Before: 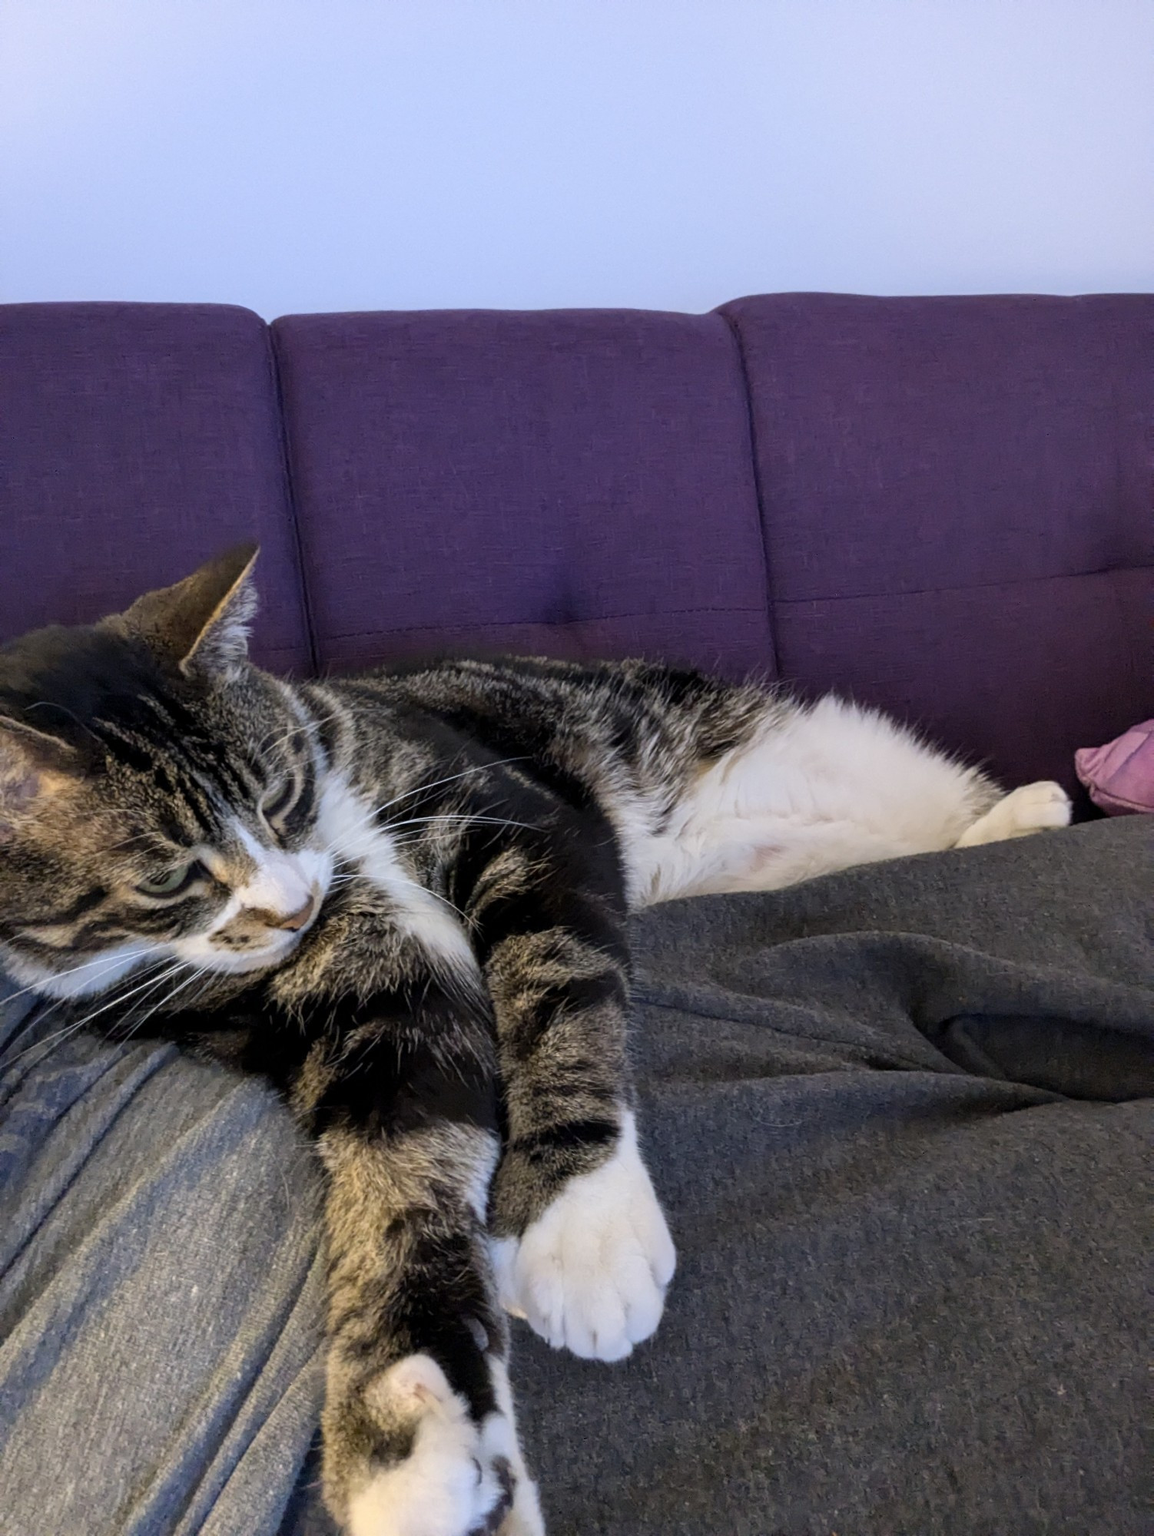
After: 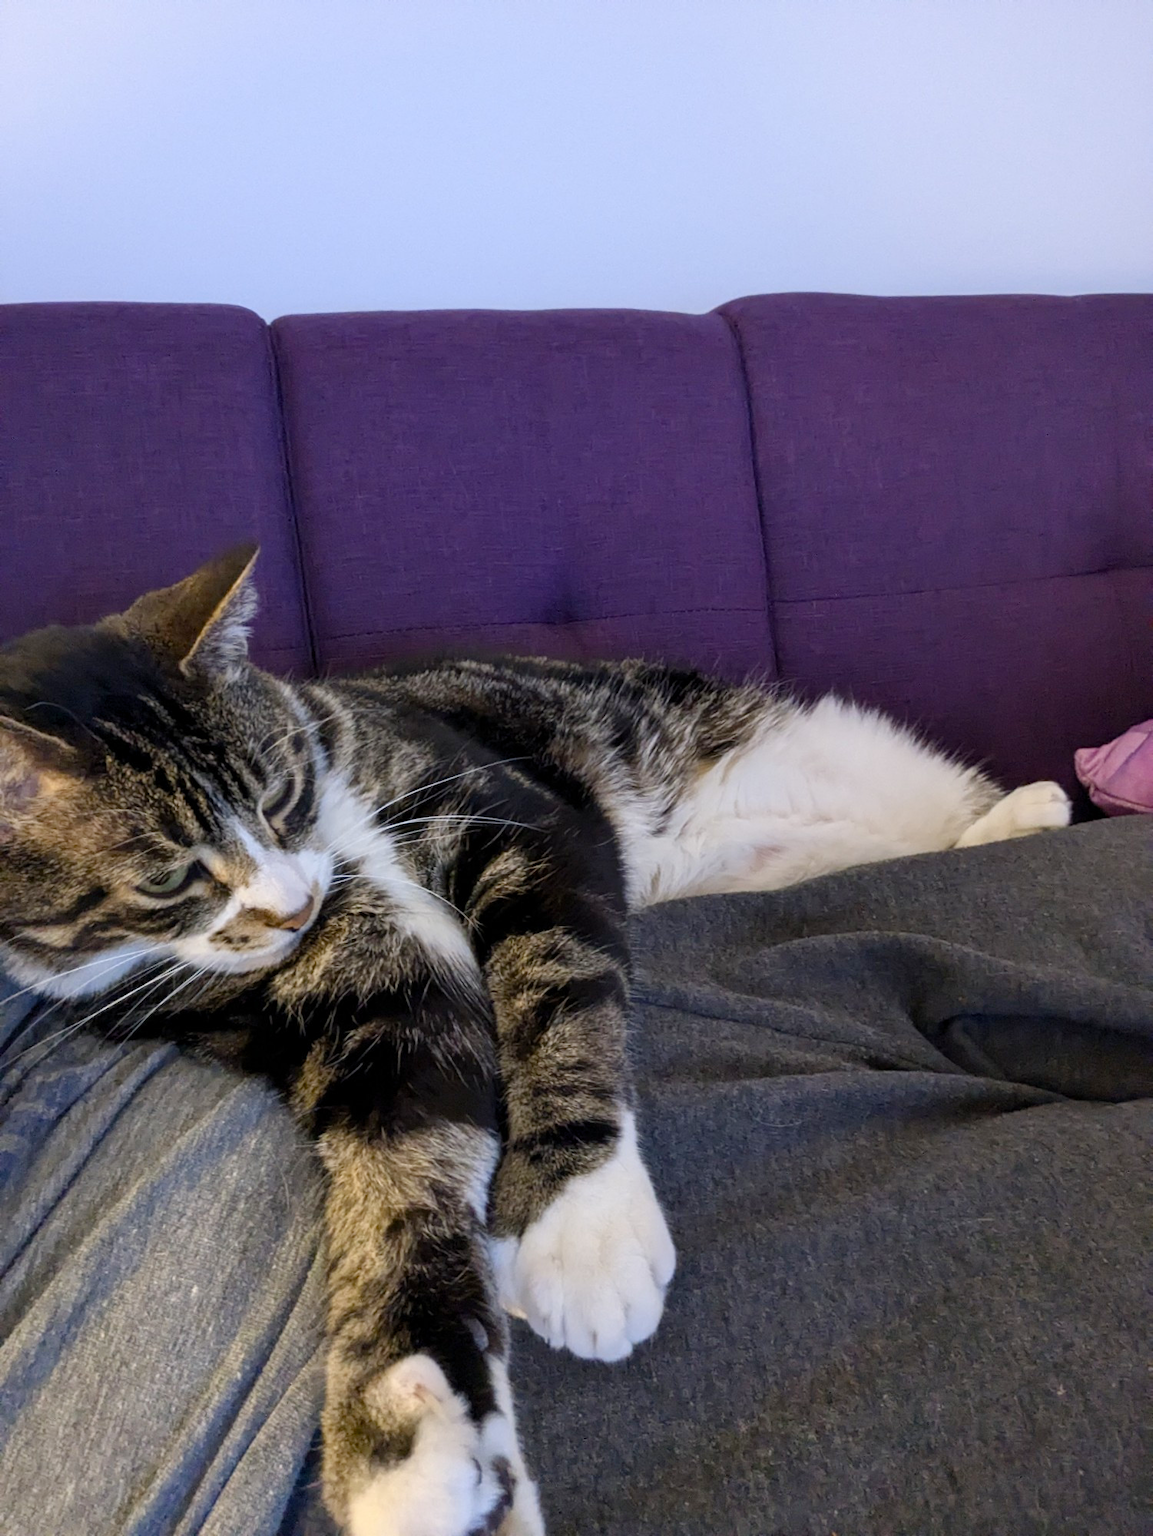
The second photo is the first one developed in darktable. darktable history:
color balance rgb: perceptual saturation grading › global saturation 20%, perceptual saturation grading › highlights -25.419%, perceptual saturation grading › shadows 24.758%
exposure: exposure 0.026 EV, compensate highlight preservation false
